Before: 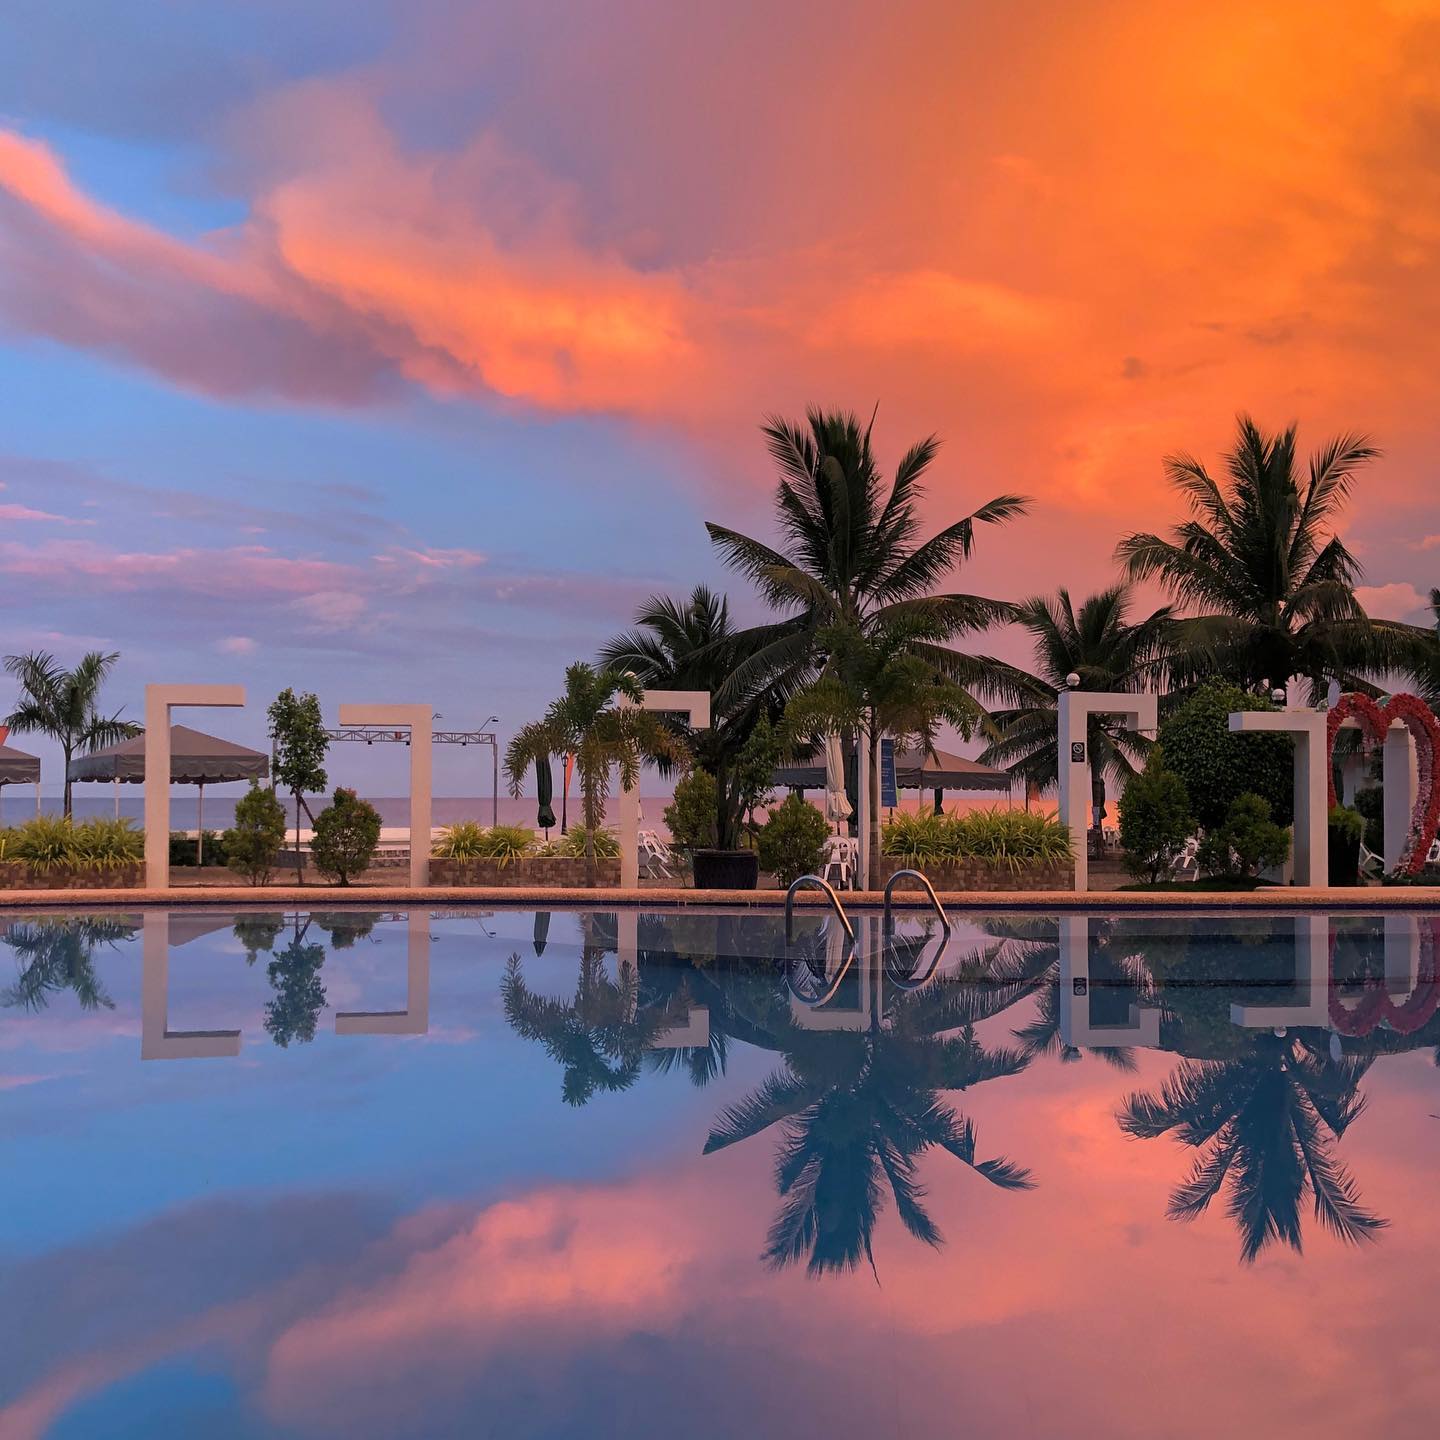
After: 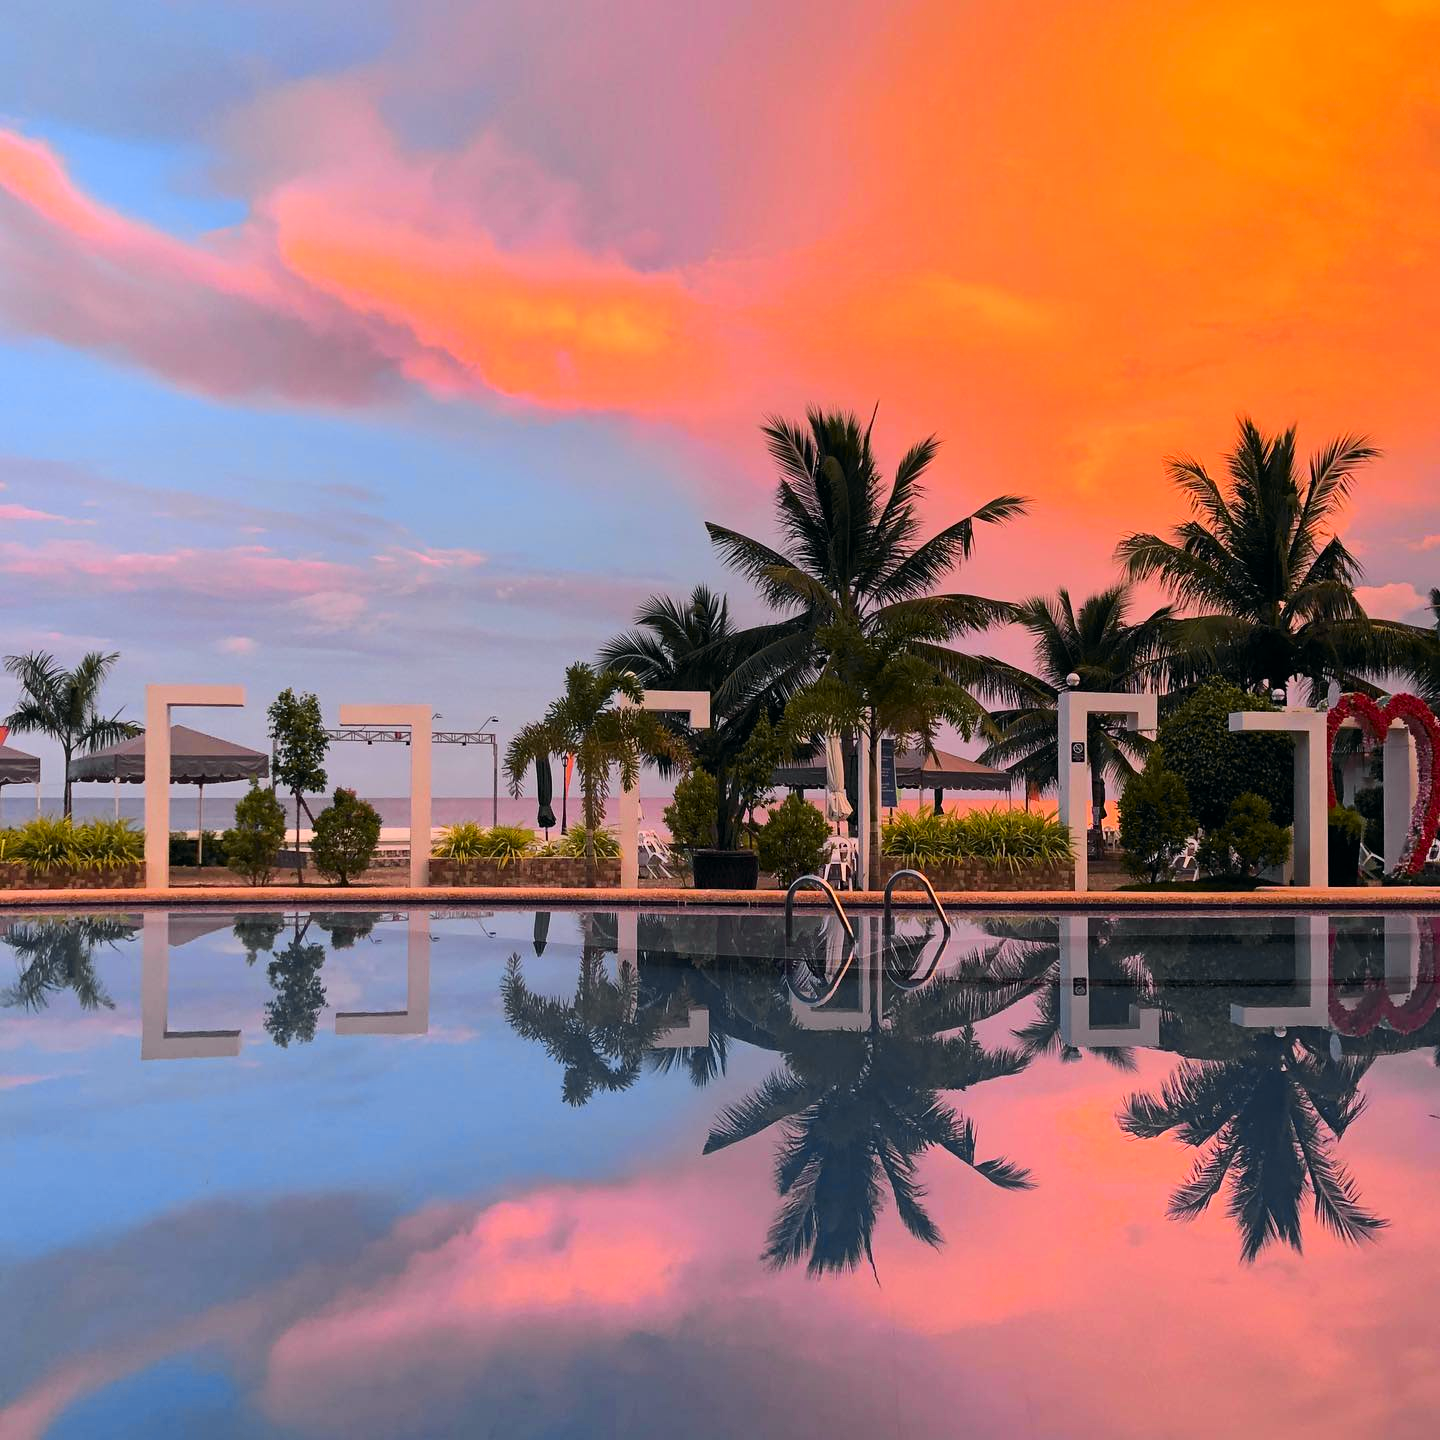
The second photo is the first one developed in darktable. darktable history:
tone curve: curves: ch0 [(0, 0) (0.071, 0.06) (0.253, 0.242) (0.437, 0.498) (0.55, 0.644) (0.657, 0.749) (0.823, 0.876) (1, 0.99)]; ch1 [(0, 0) (0.346, 0.307) (0.408, 0.369) (0.453, 0.457) (0.476, 0.489) (0.502, 0.493) (0.521, 0.515) (0.537, 0.531) (0.612, 0.641) (0.676, 0.728) (1, 1)]; ch2 [(0, 0) (0.346, 0.34) (0.434, 0.46) (0.485, 0.494) (0.5, 0.494) (0.511, 0.504) (0.537, 0.551) (0.579, 0.599) (0.625, 0.686) (1, 1)], color space Lab, independent channels, preserve colors none
